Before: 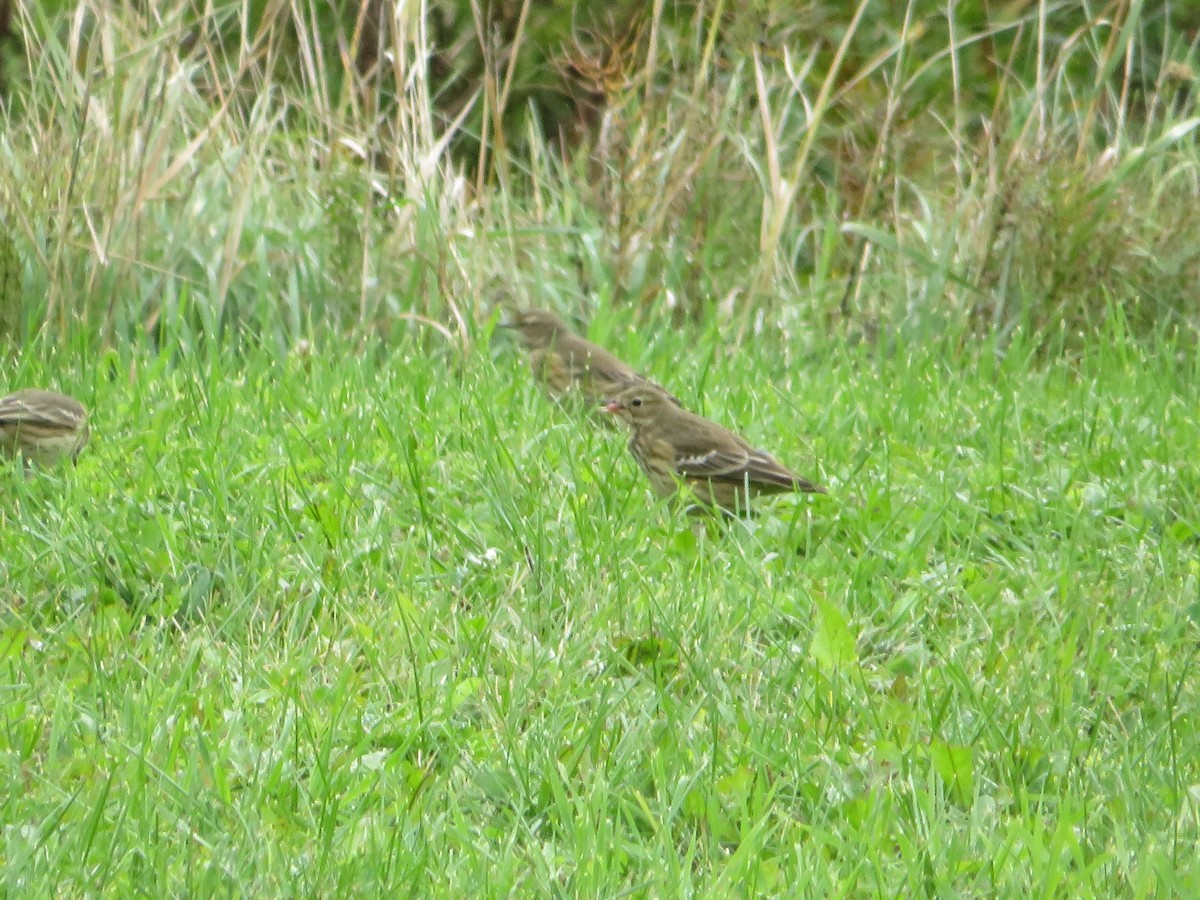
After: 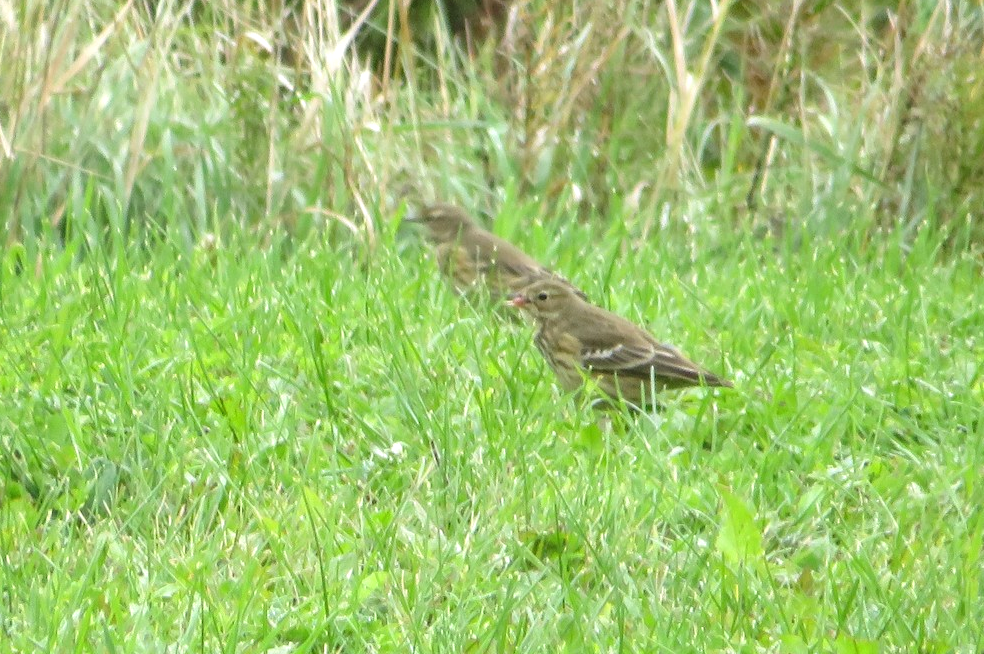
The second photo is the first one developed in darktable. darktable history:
crop: left 7.856%, top 11.836%, right 10.12%, bottom 15.387%
exposure: exposure 0.3 EV, compensate highlight preservation false
